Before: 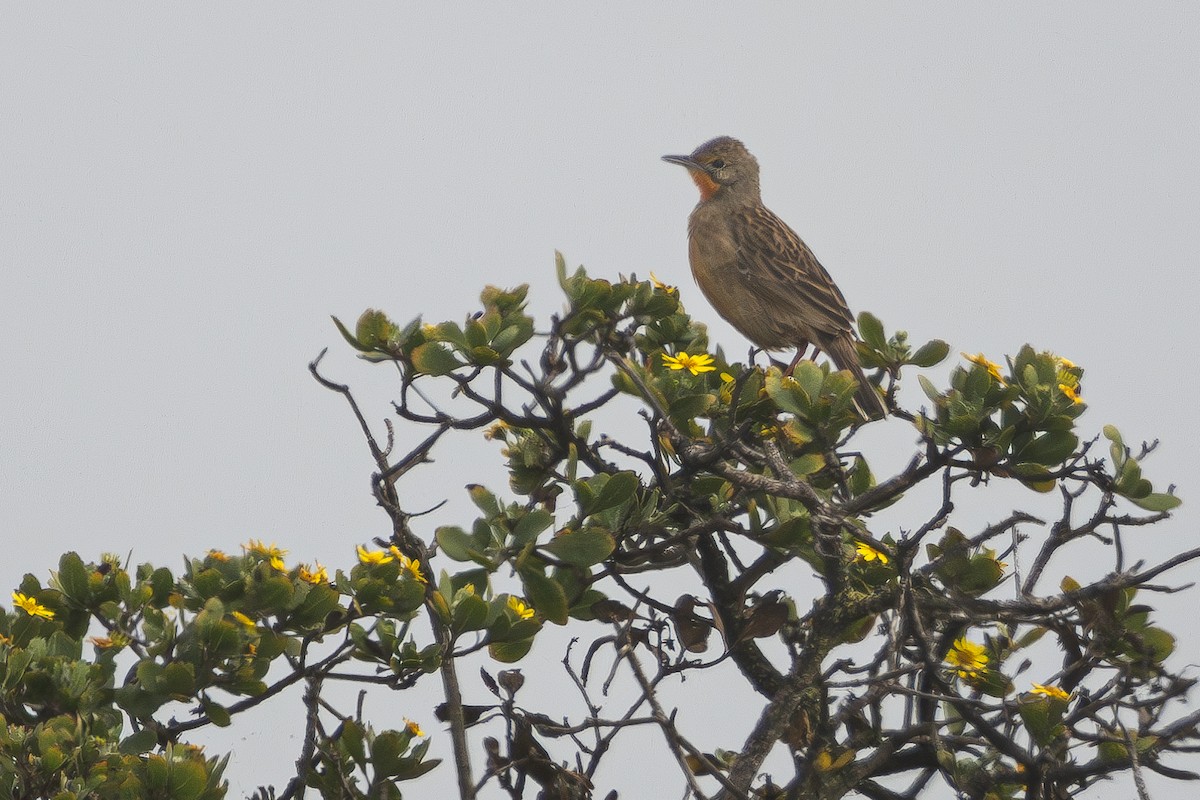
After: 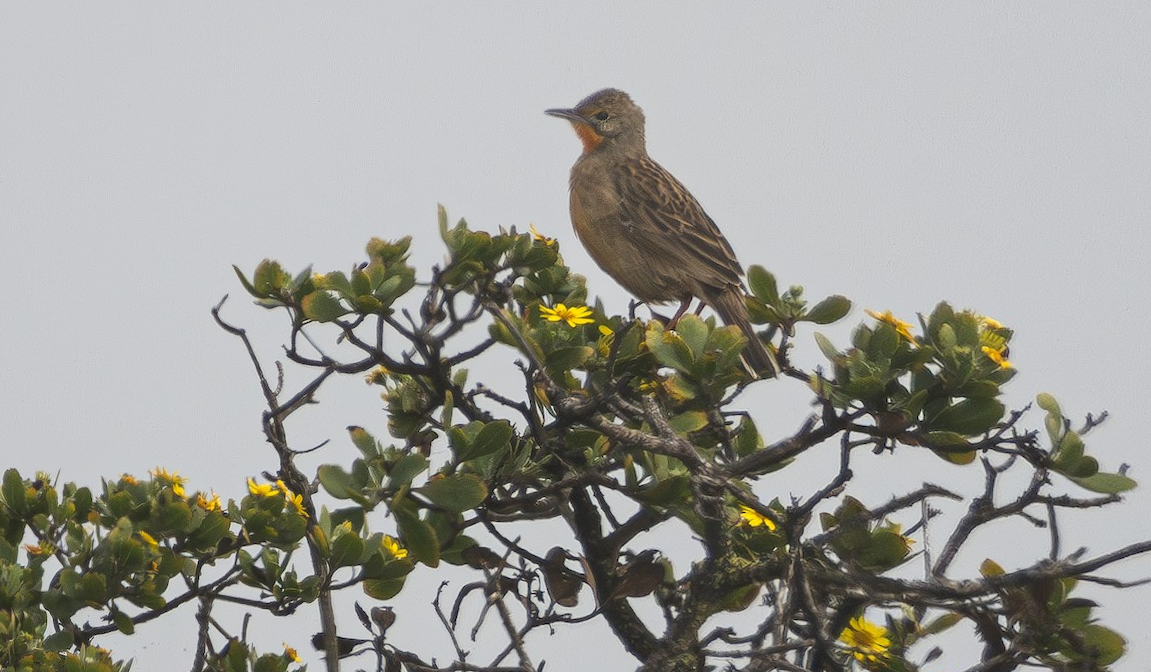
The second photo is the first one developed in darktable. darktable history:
crop: left 1.743%, right 0.268%, bottom 2.011%
rotate and perspective: rotation 1.69°, lens shift (vertical) -0.023, lens shift (horizontal) -0.291, crop left 0.025, crop right 0.988, crop top 0.092, crop bottom 0.842
